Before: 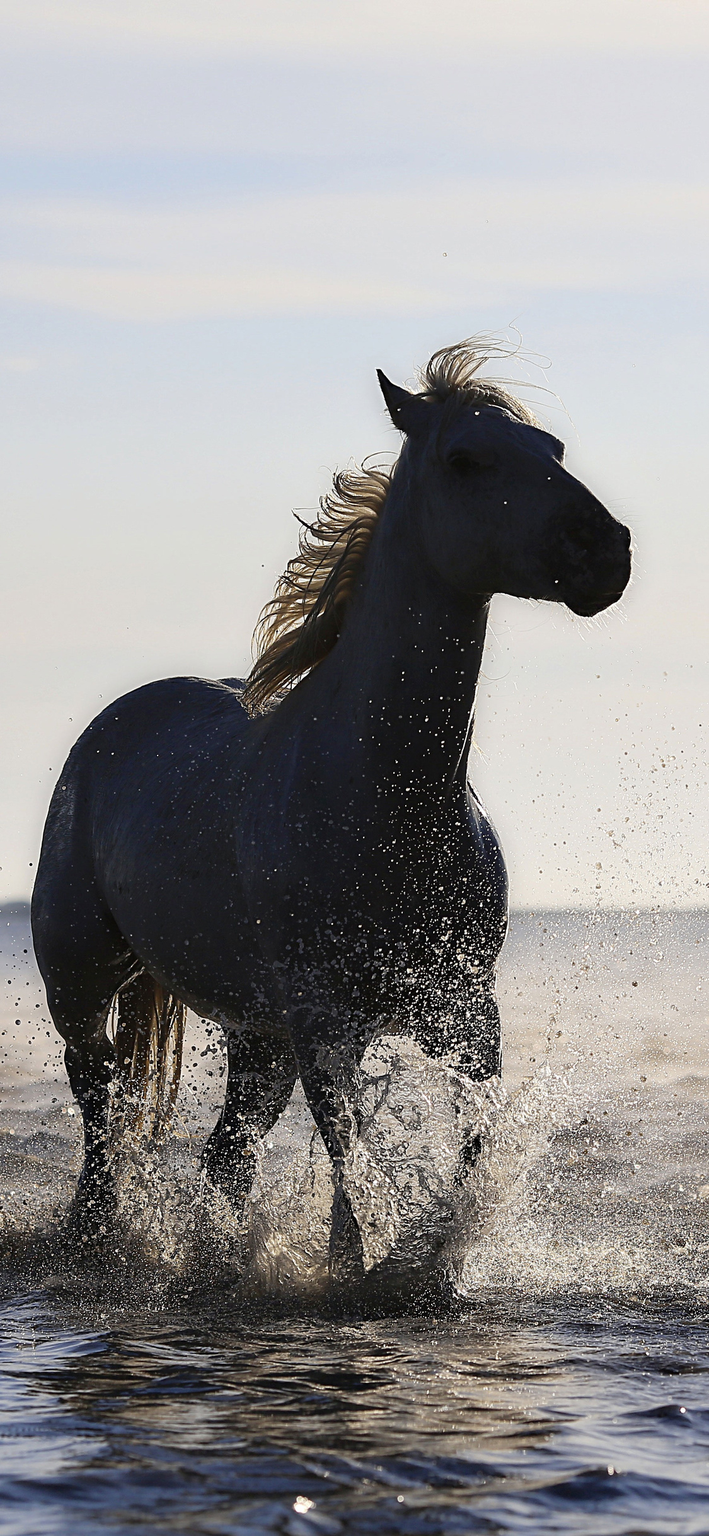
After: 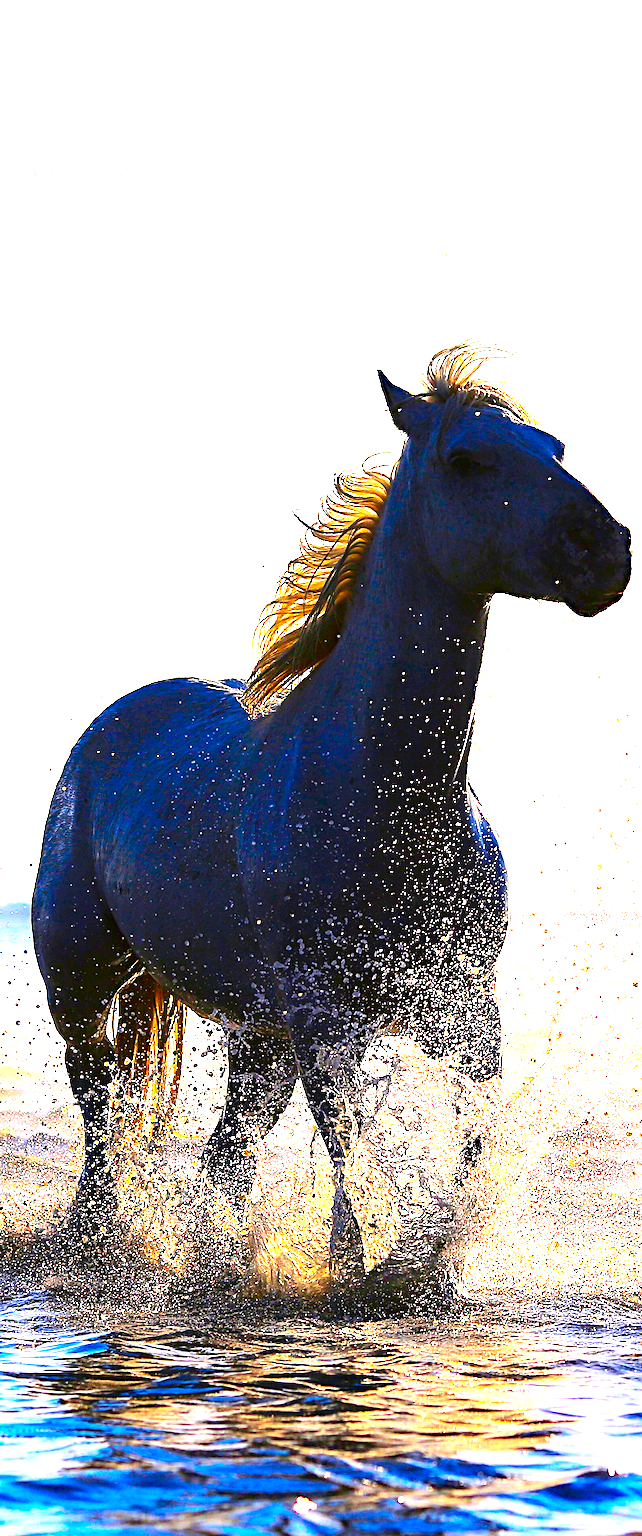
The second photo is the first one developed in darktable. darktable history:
crop: right 9.491%, bottom 0.017%
exposure: black level correction 0, exposure 1.471 EV, compensate highlight preservation false
haze removal: adaptive false
tone equalizer: -8 EV -0.759 EV, -7 EV -0.722 EV, -6 EV -0.565 EV, -5 EV -0.424 EV, -3 EV 0.39 EV, -2 EV 0.6 EV, -1 EV 0.694 EV, +0 EV 0.75 EV
sharpen: amount 0.215
contrast brightness saturation: contrast 0.176, saturation 0.304
color correction: highlights a* 1.63, highlights b* -1.69, saturation 2.46
